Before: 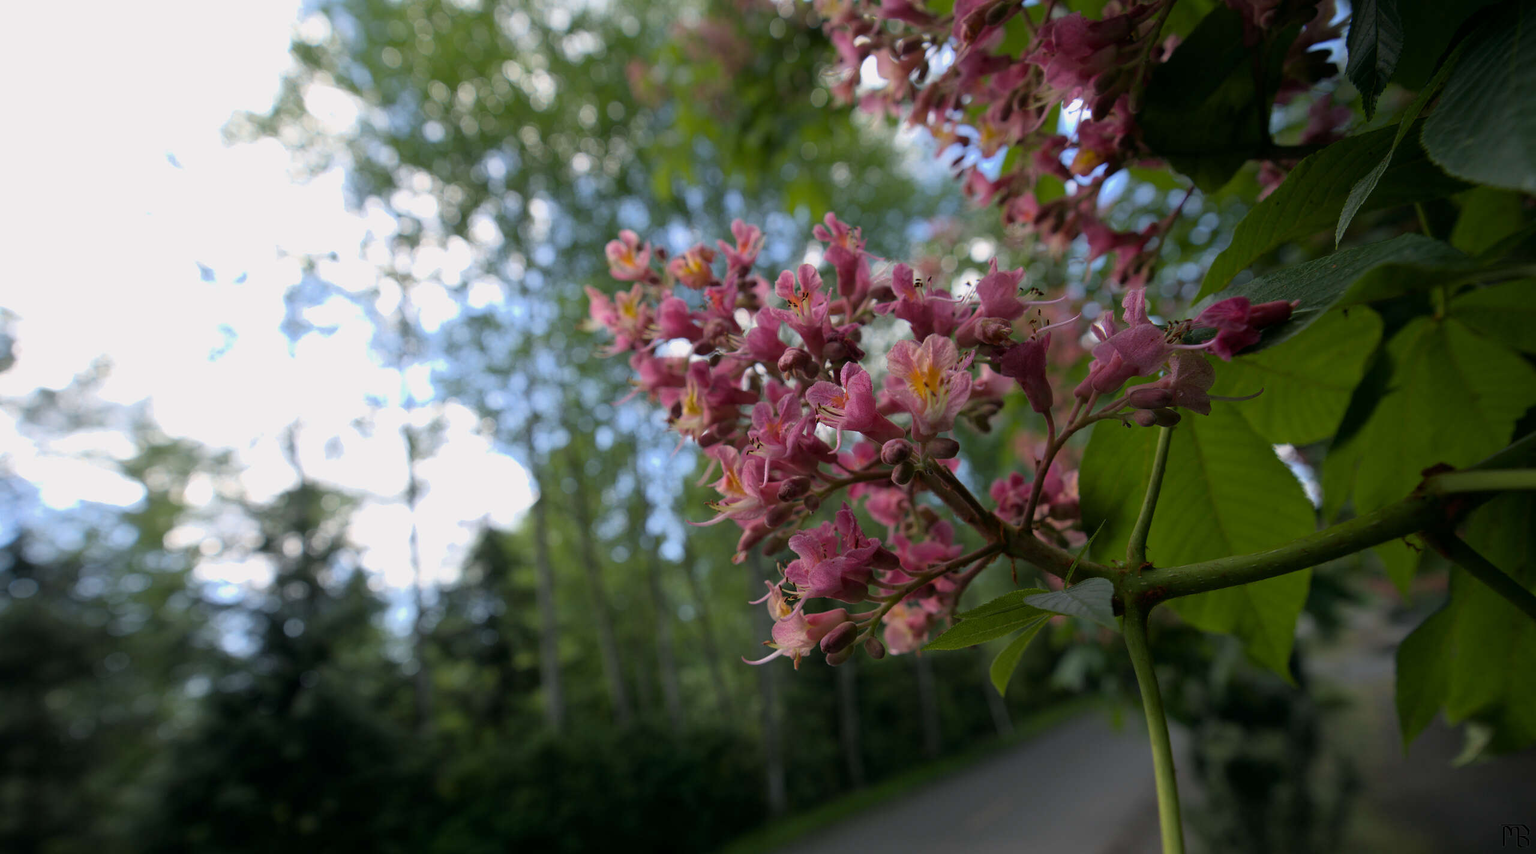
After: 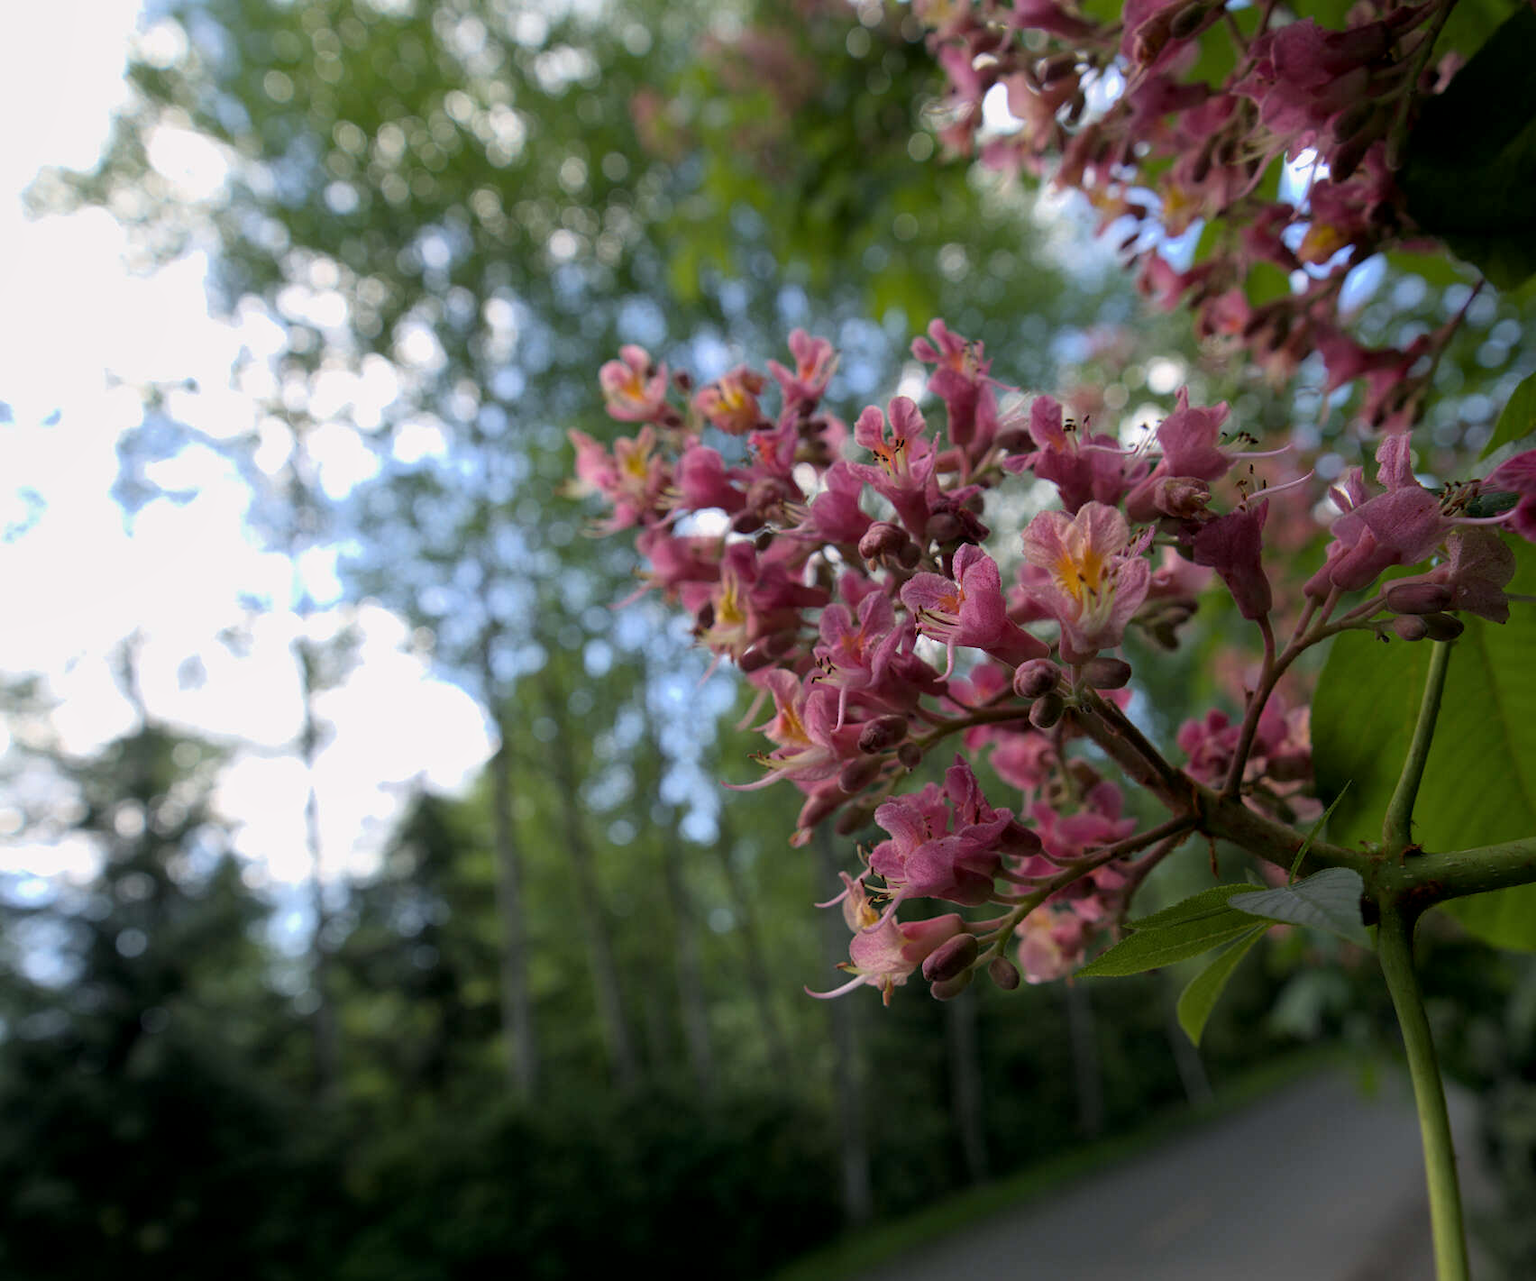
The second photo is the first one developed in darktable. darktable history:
crop and rotate: left 13.459%, right 19.943%
local contrast: highlights 106%, shadows 100%, detail 120%, midtone range 0.2
